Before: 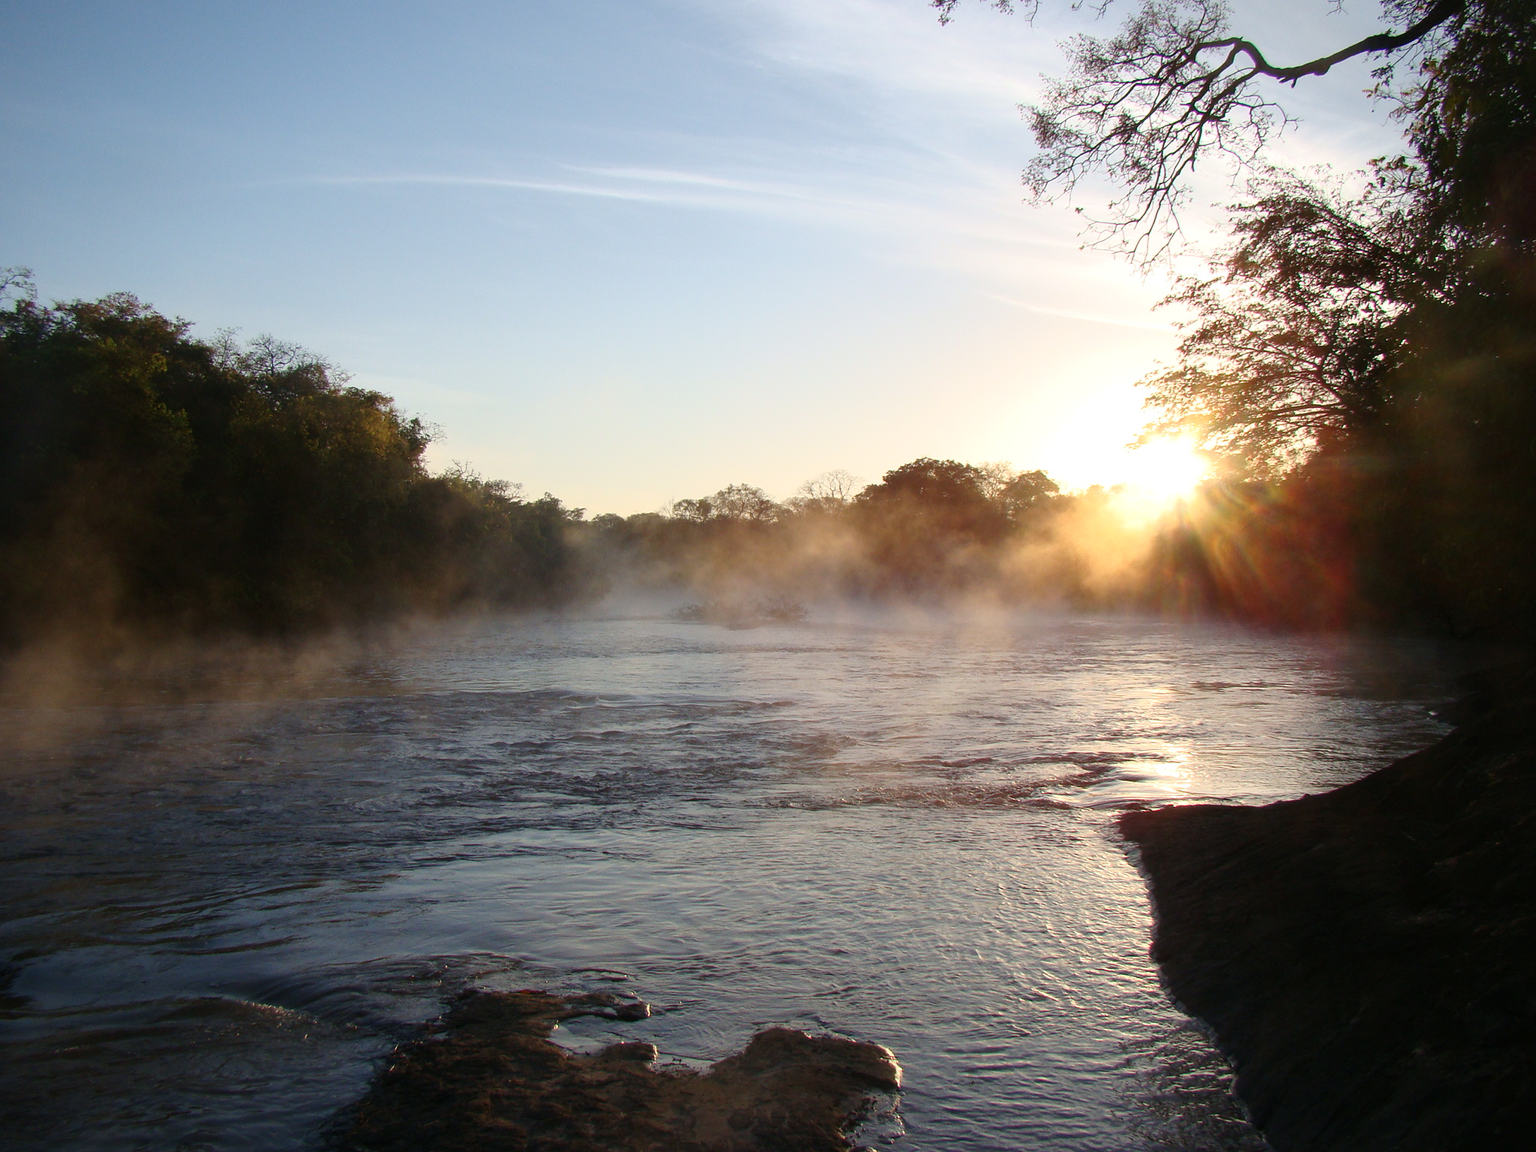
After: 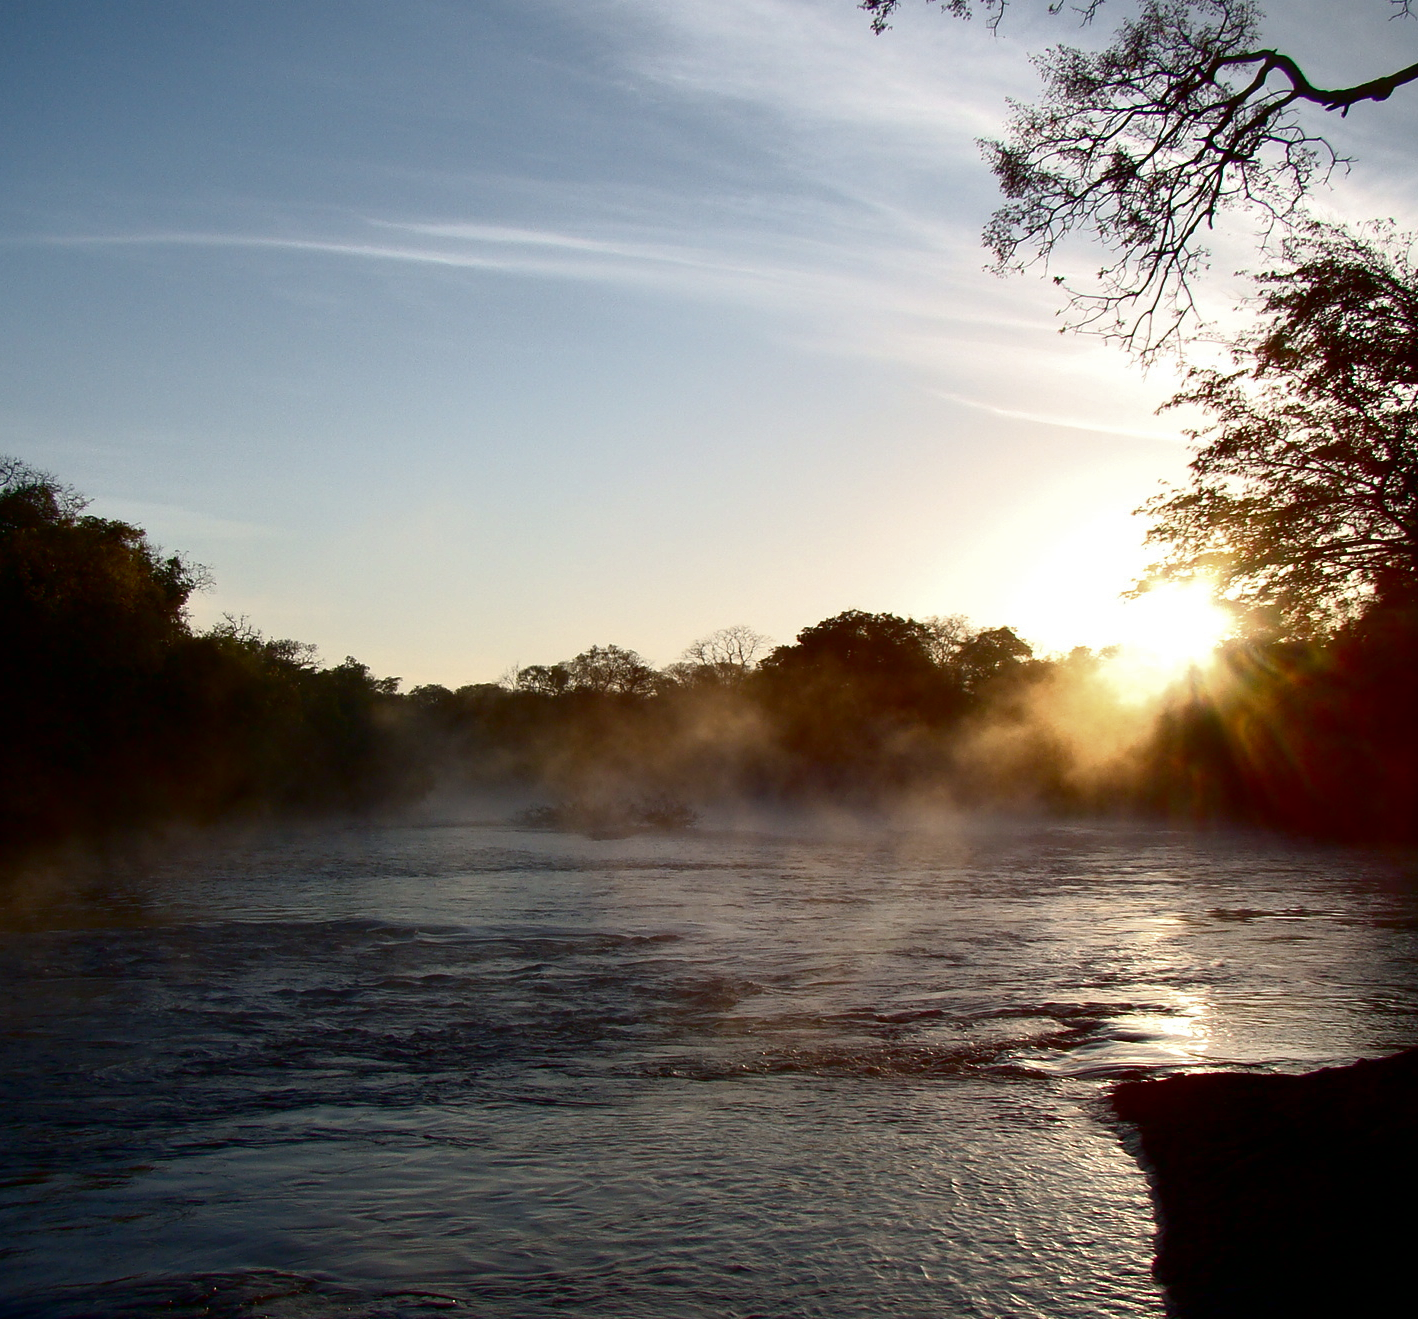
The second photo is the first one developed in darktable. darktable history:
crop: left 18.594%, right 12.167%, bottom 14.086%
contrast brightness saturation: brightness -0.514
tone equalizer: on, module defaults
